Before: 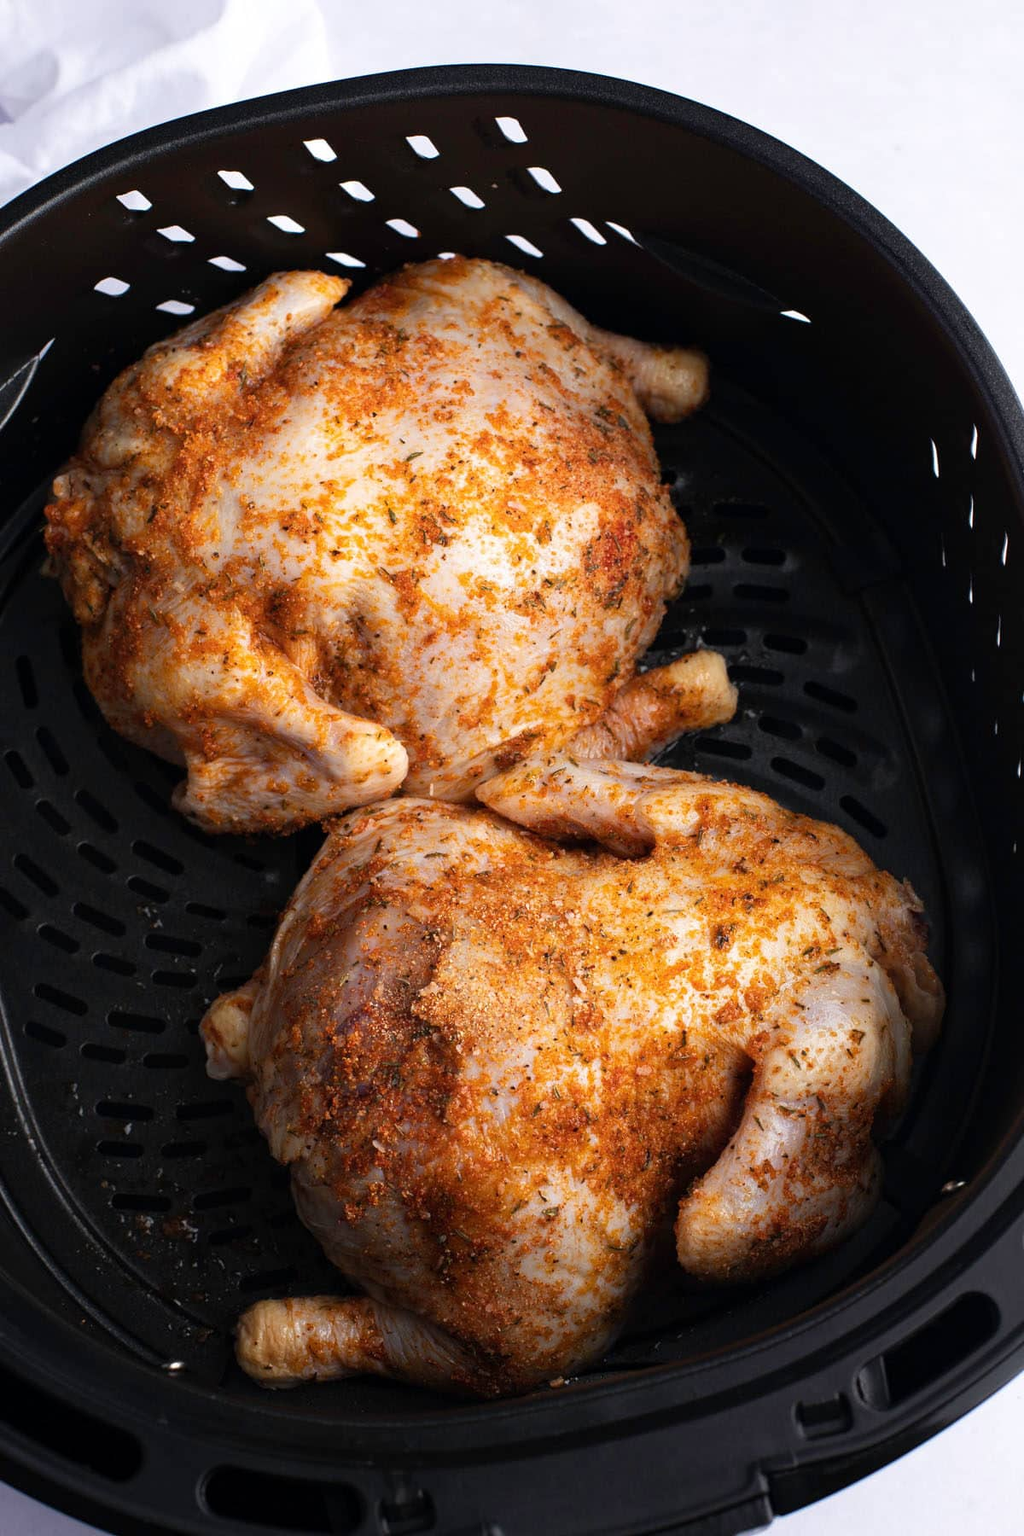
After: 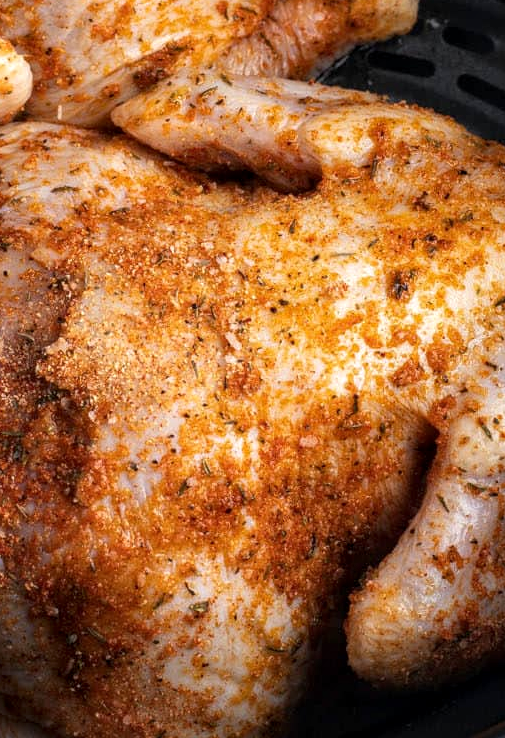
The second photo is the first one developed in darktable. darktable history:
local contrast: on, module defaults
crop: left 37.221%, top 45.169%, right 20.63%, bottom 13.777%
